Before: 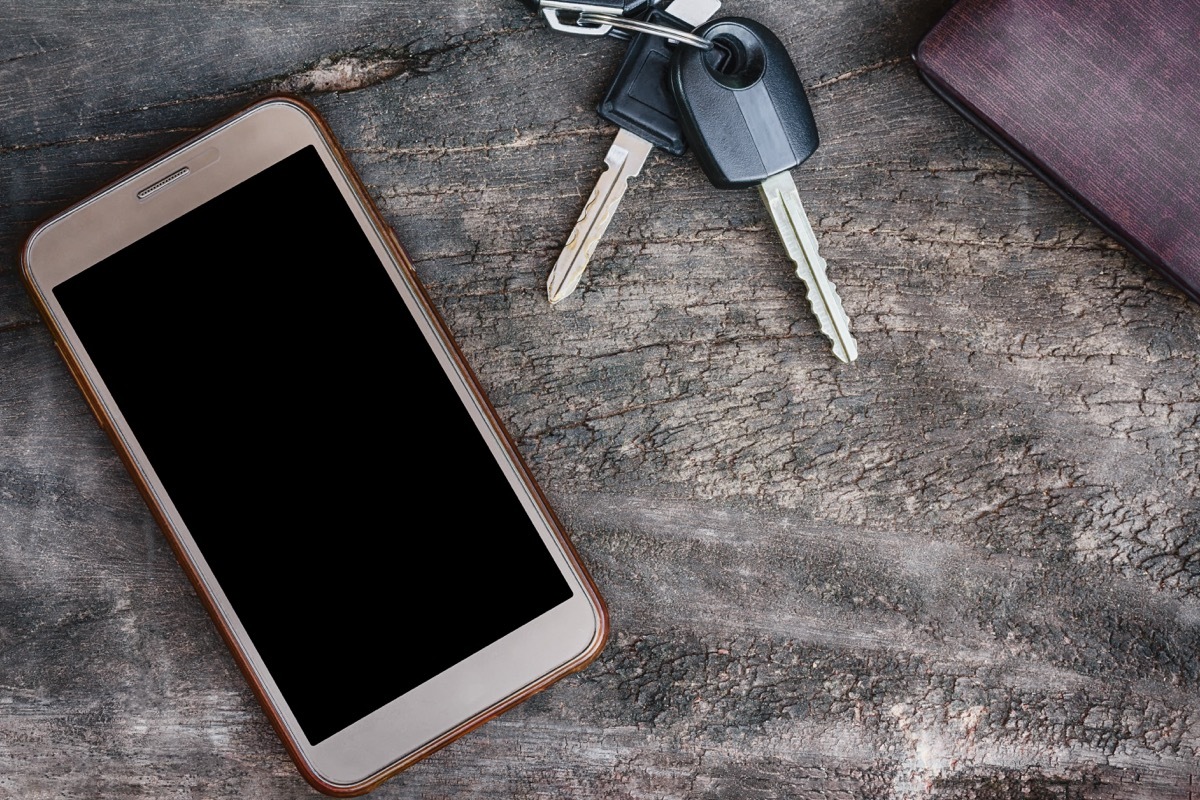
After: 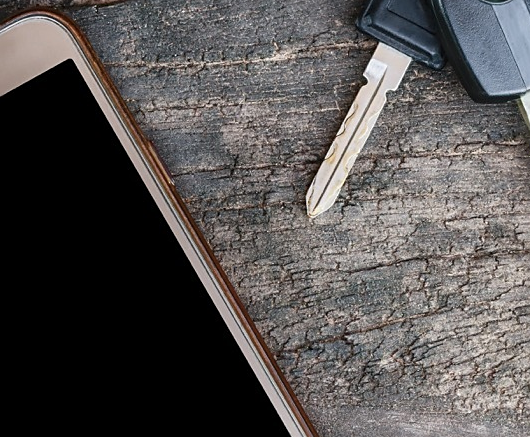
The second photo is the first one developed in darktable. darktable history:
crop: left 20.102%, top 10.75%, right 35.696%, bottom 34.5%
exposure: exposure 0.078 EV, compensate highlight preservation false
sharpen: radius 1.535, amount 0.36, threshold 1.59
